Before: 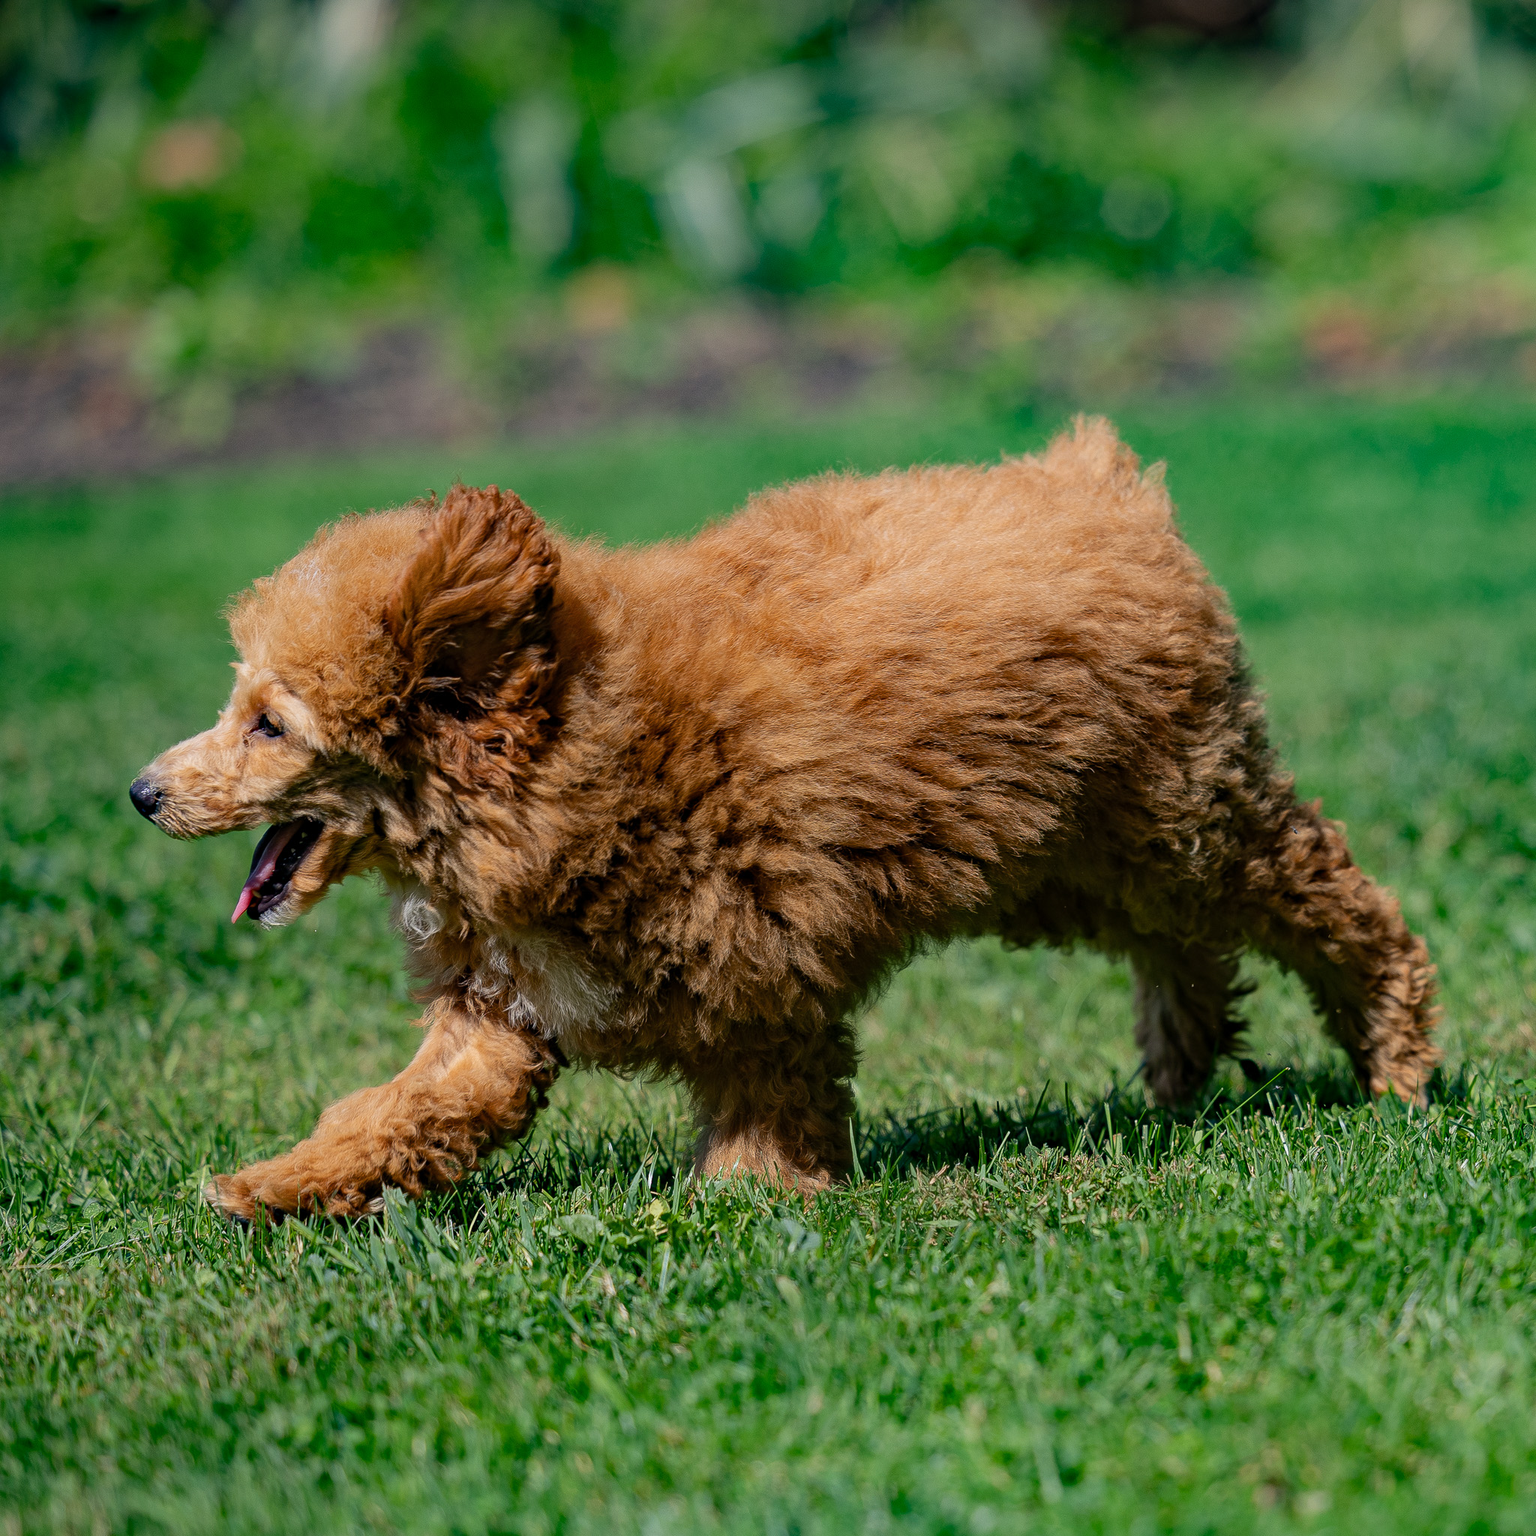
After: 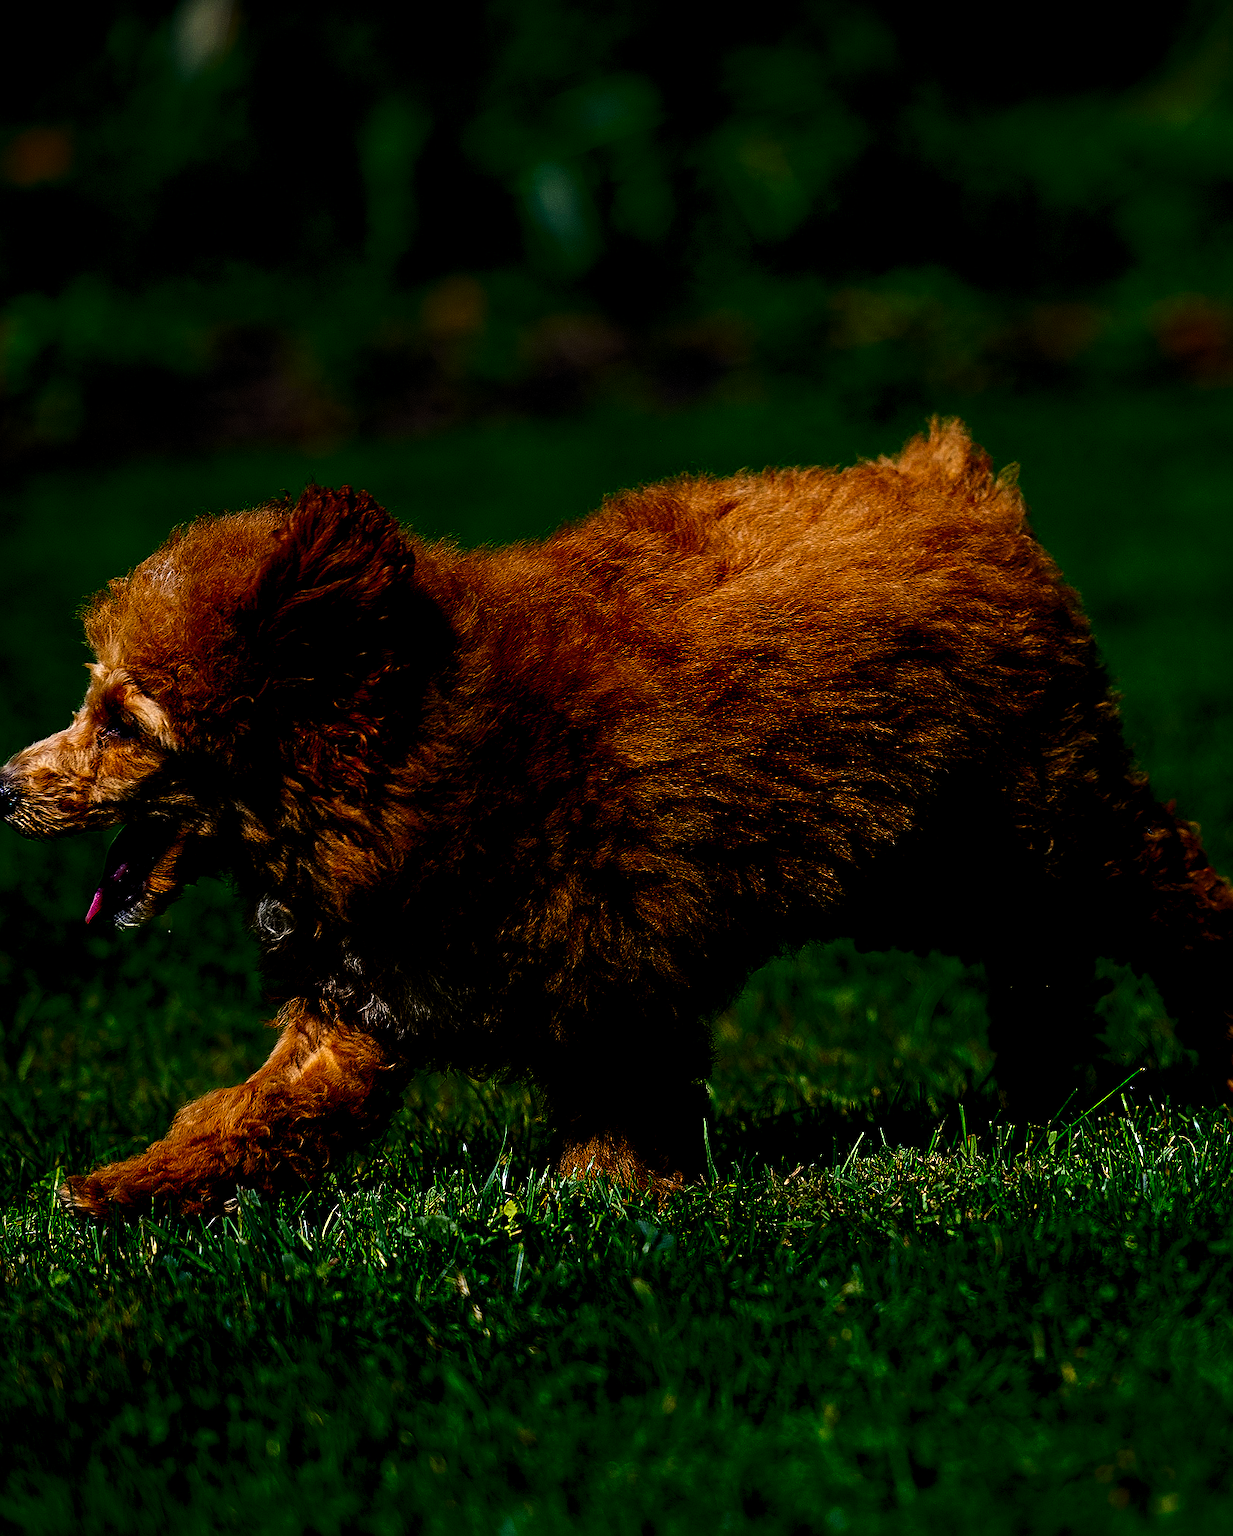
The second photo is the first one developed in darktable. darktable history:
contrast brightness saturation: brightness -0.986, saturation 0.984
base curve: curves: ch0 [(0, 0) (0.257, 0.25) (0.482, 0.586) (0.757, 0.871) (1, 1)]
levels: levels [0.052, 0.496, 0.908]
sharpen: on, module defaults
crop and rotate: left 9.542%, right 10.14%
